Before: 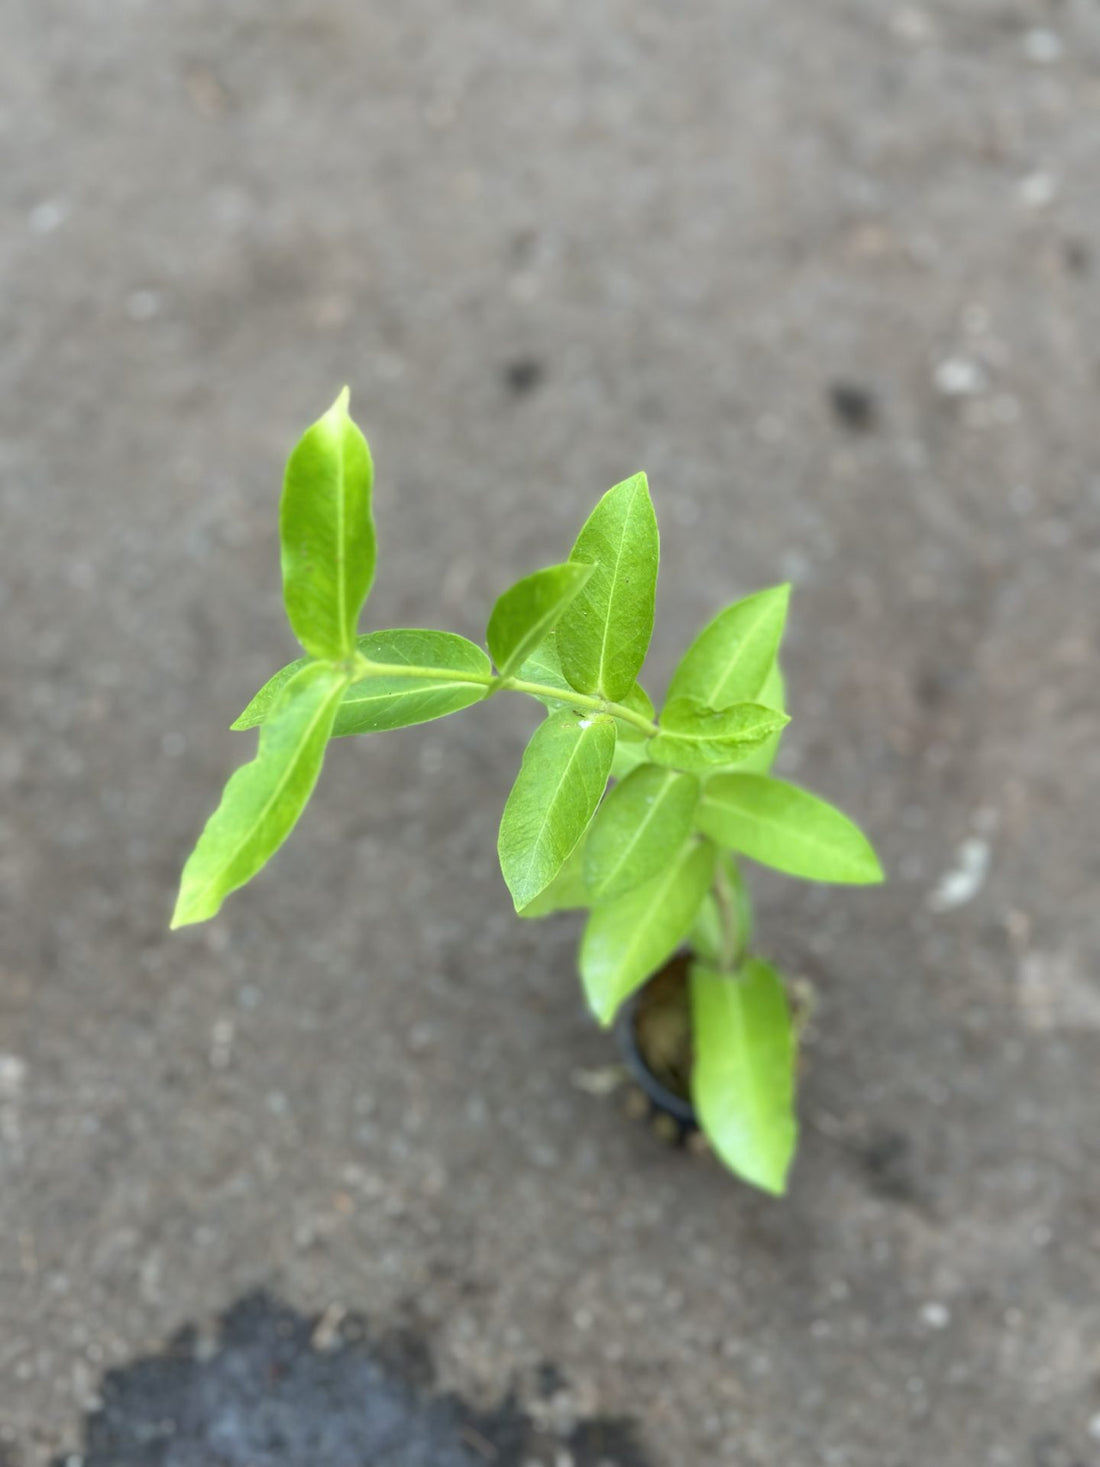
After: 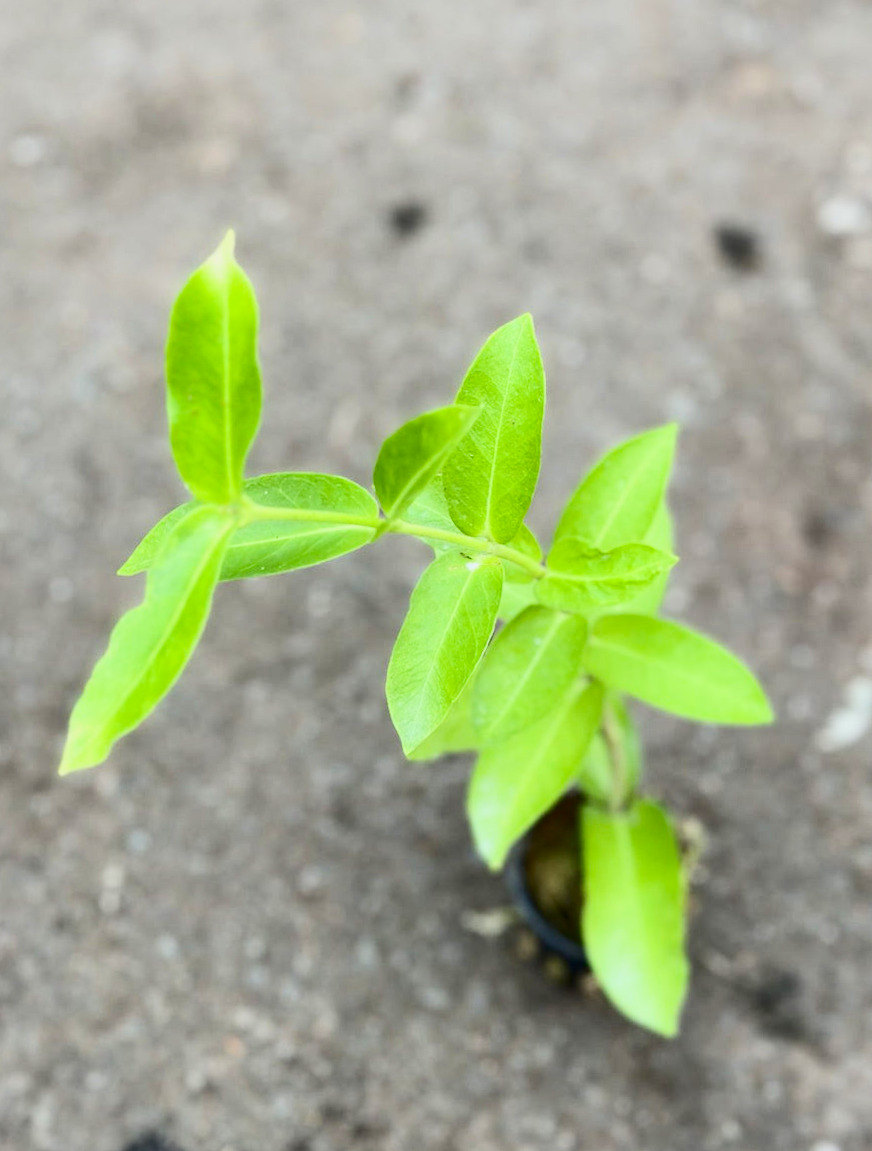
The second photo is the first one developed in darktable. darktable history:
filmic rgb: black relative exposure -16 EV, white relative exposure 6.12 EV, hardness 5.22
contrast brightness saturation: contrast 0.4, brightness 0.1, saturation 0.21
crop and rotate: left 10.071%, top 10.071%, right 10.02%, bottom 10.02%
rotate and perspective: rotation -0.45°, automatic cropping original format, crop left 0.008, crop right 0.992, crop top 0.012, crop bottom 0.988
color balance rgb: perceptual saturation grading › global saturation 10%, global vibrance 10%
